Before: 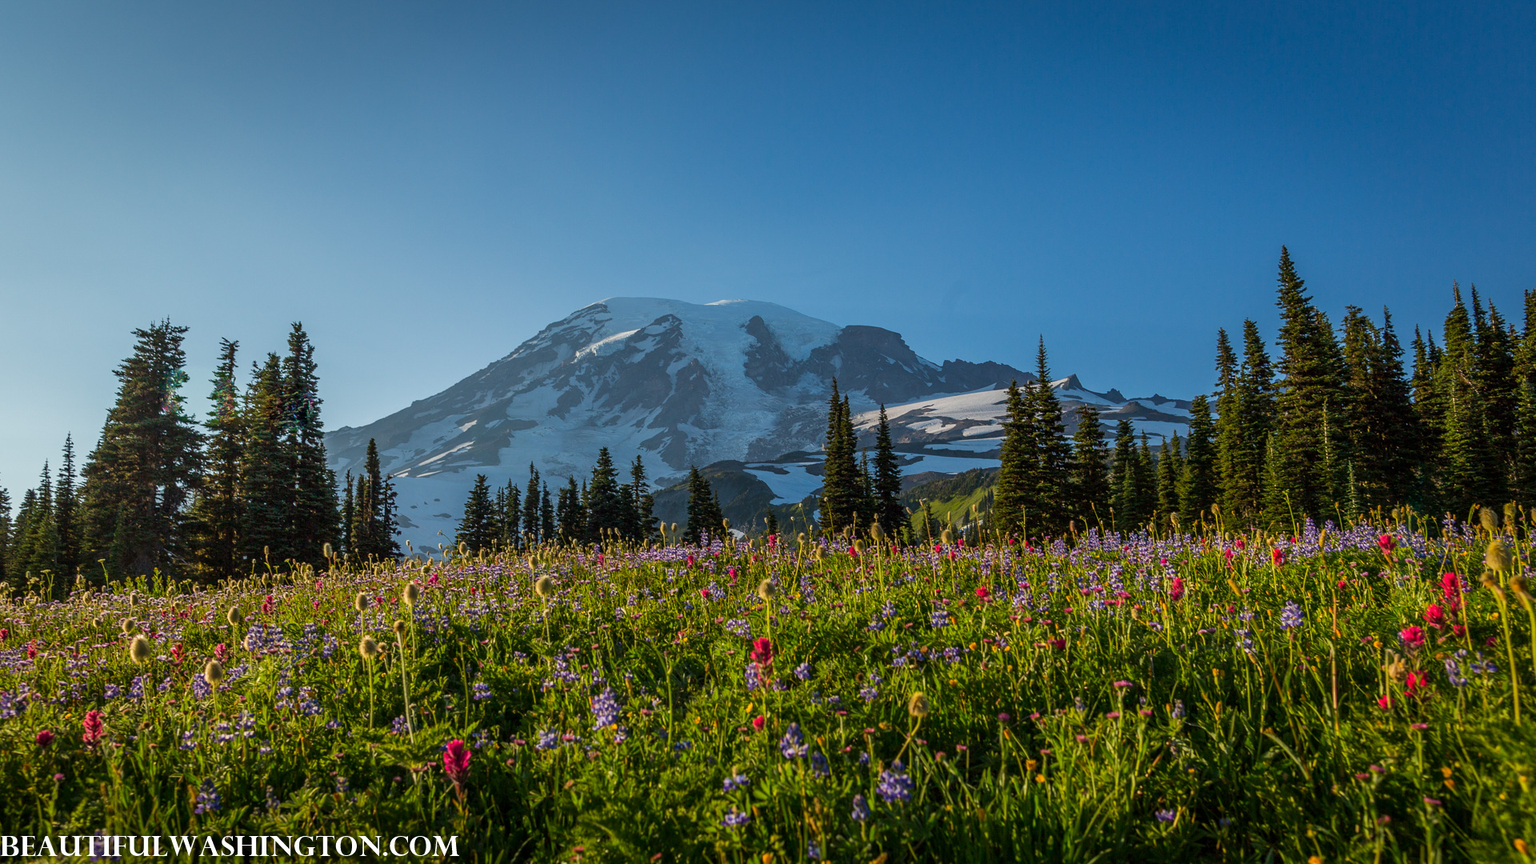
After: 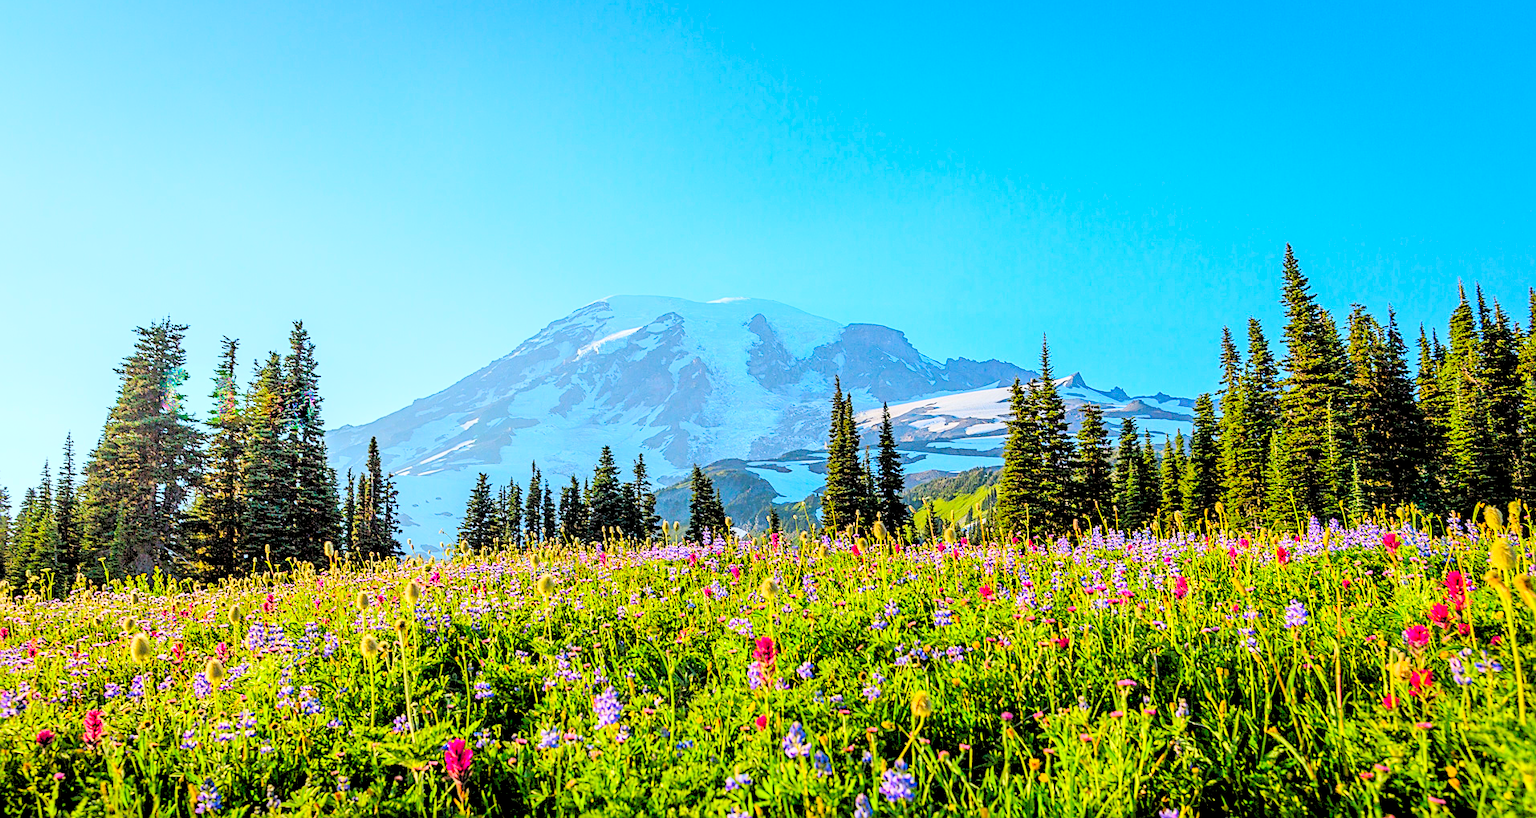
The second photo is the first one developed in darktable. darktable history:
rgb levels: preserve colors sum RGB, levels [[0.038, 0.433, 0.934], [0, 0.5, 1], [0, 0.5, 1]]
crop: top 0.448%, right 0.264%, bottom 5.045%
exposure: black level correction -0.002, exposure 0.708 EV, compensate exposure bias true, compensate highlight preservation false
white balance: red 0.983, blue 1.036
contrast brightness saturation: contrast 0.2, brightness 0.2, saturation 0.8
sharpen: on, module defaults
base curve: curves: ch0 [(0, 0) (0.158, 0.273) (0.879, 0.895) (1, 1)], preserve colors none
